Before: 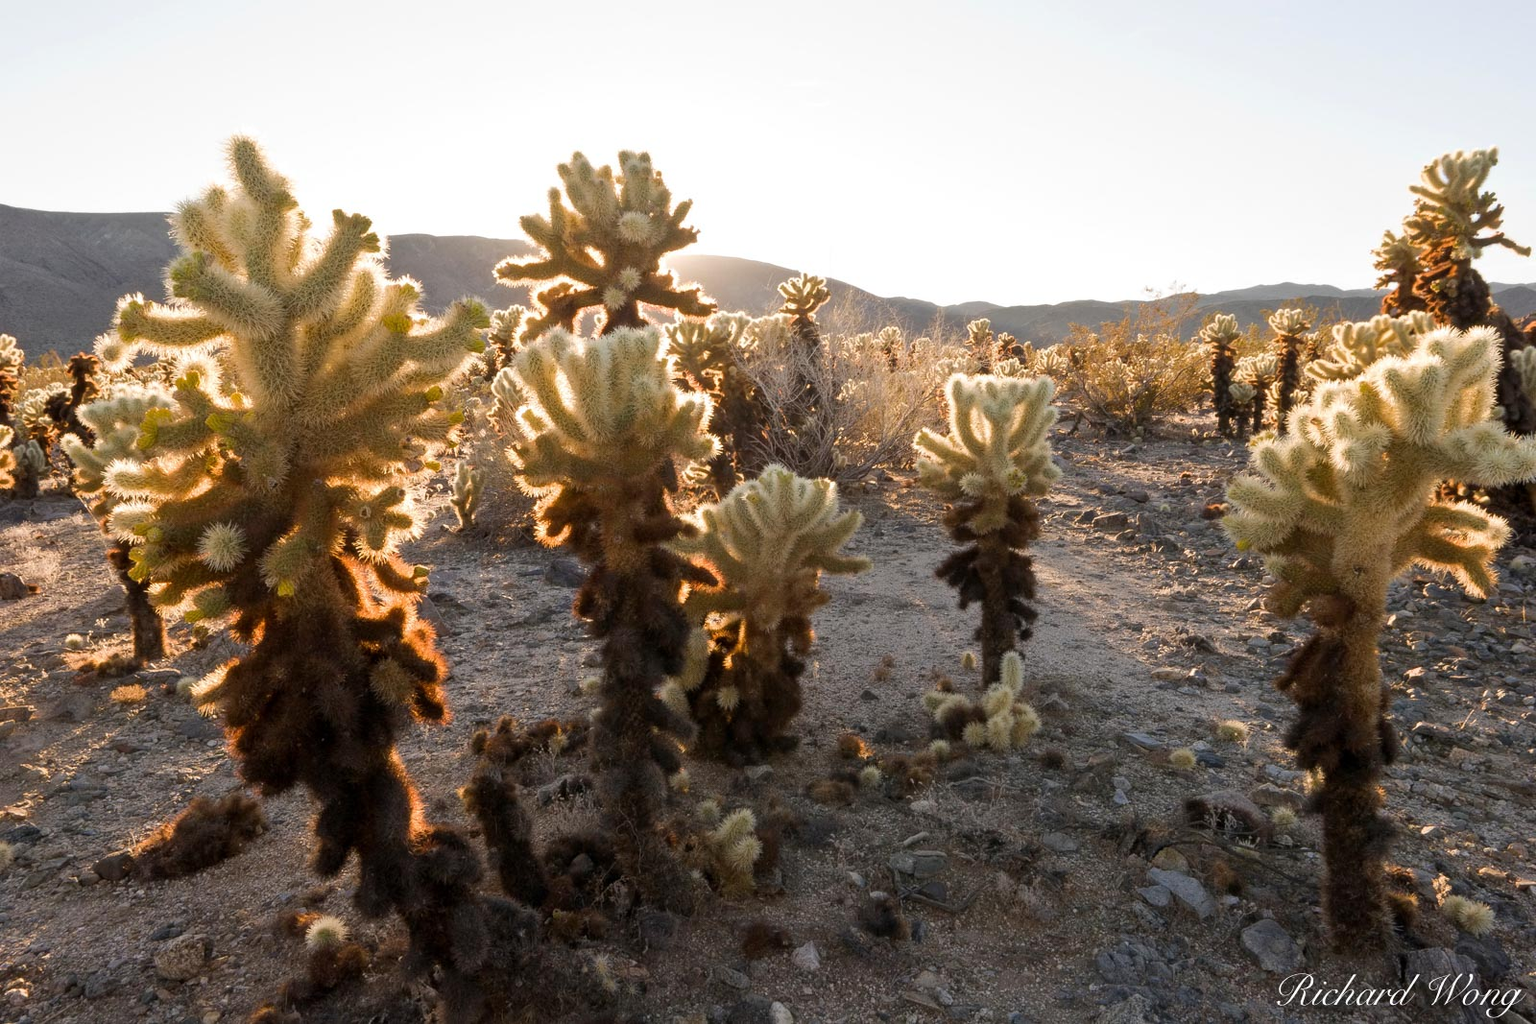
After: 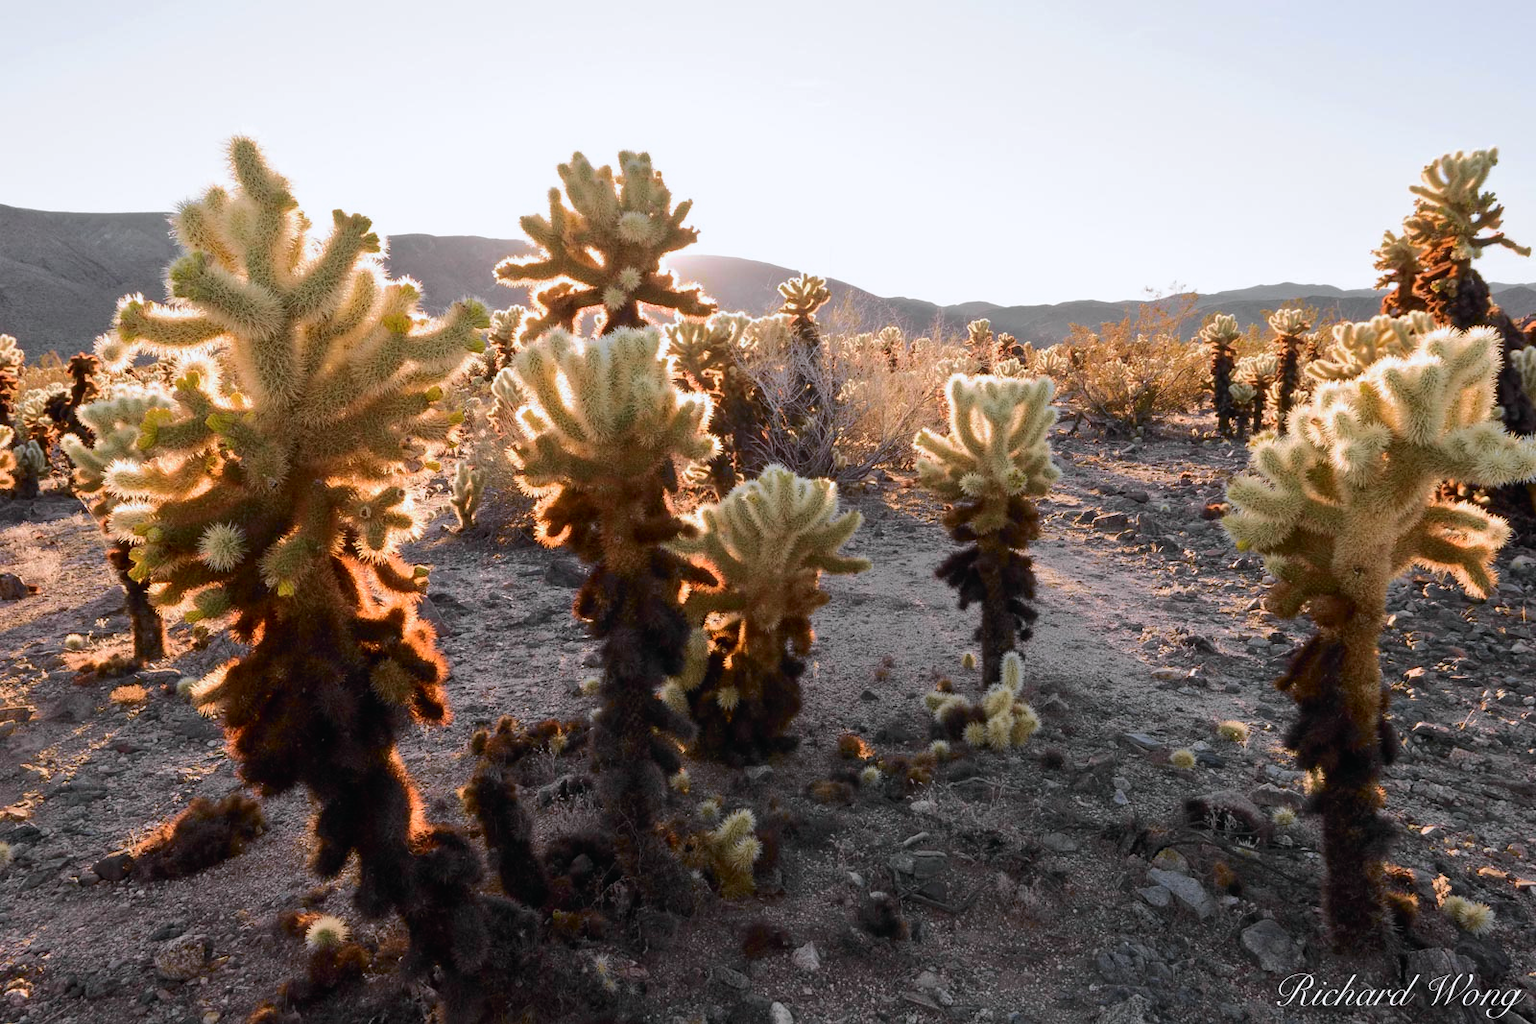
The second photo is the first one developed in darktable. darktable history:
shadows and highlights: shadows -20, white point adjustment -2, highlights -35
color calibration: illuminant as shot in camera, x 0.358, y 0.373, temperature 4628.91 K
tone curve: curves: ch0 [(0, 0.015) (0.037, 0.032) (0.131, 0.113) (0.275, 0.26) (0.497, 0.531) (0.617, 0.663) (0.704, 0.748) (0.813, 0.842) (0.911, 0.931) (0.997, 1)]; ch1 [(0, 0) (0.301, 0.3) (0.444, 0.438) (0.493, 0.494) (0.501, 0.499) (0.534, 0.543) (0.582, 0.605) (0.658, 0.687) (0.746, 0.79) (1, 1)]; ch2 [(0, 0) (0.246, 0.234) (0.36, 0.356) (0.415, 0.426) (0.476, 0.492) (0.502, 0.499) (0.525, 0.513) (0.533, 0.534) (0.586, 0.598) (0.634, 0.643) (0.706, 0.717) (0.853, 0.83) (1, 0.951)], color space Lab, independent channels, preserve colors none
